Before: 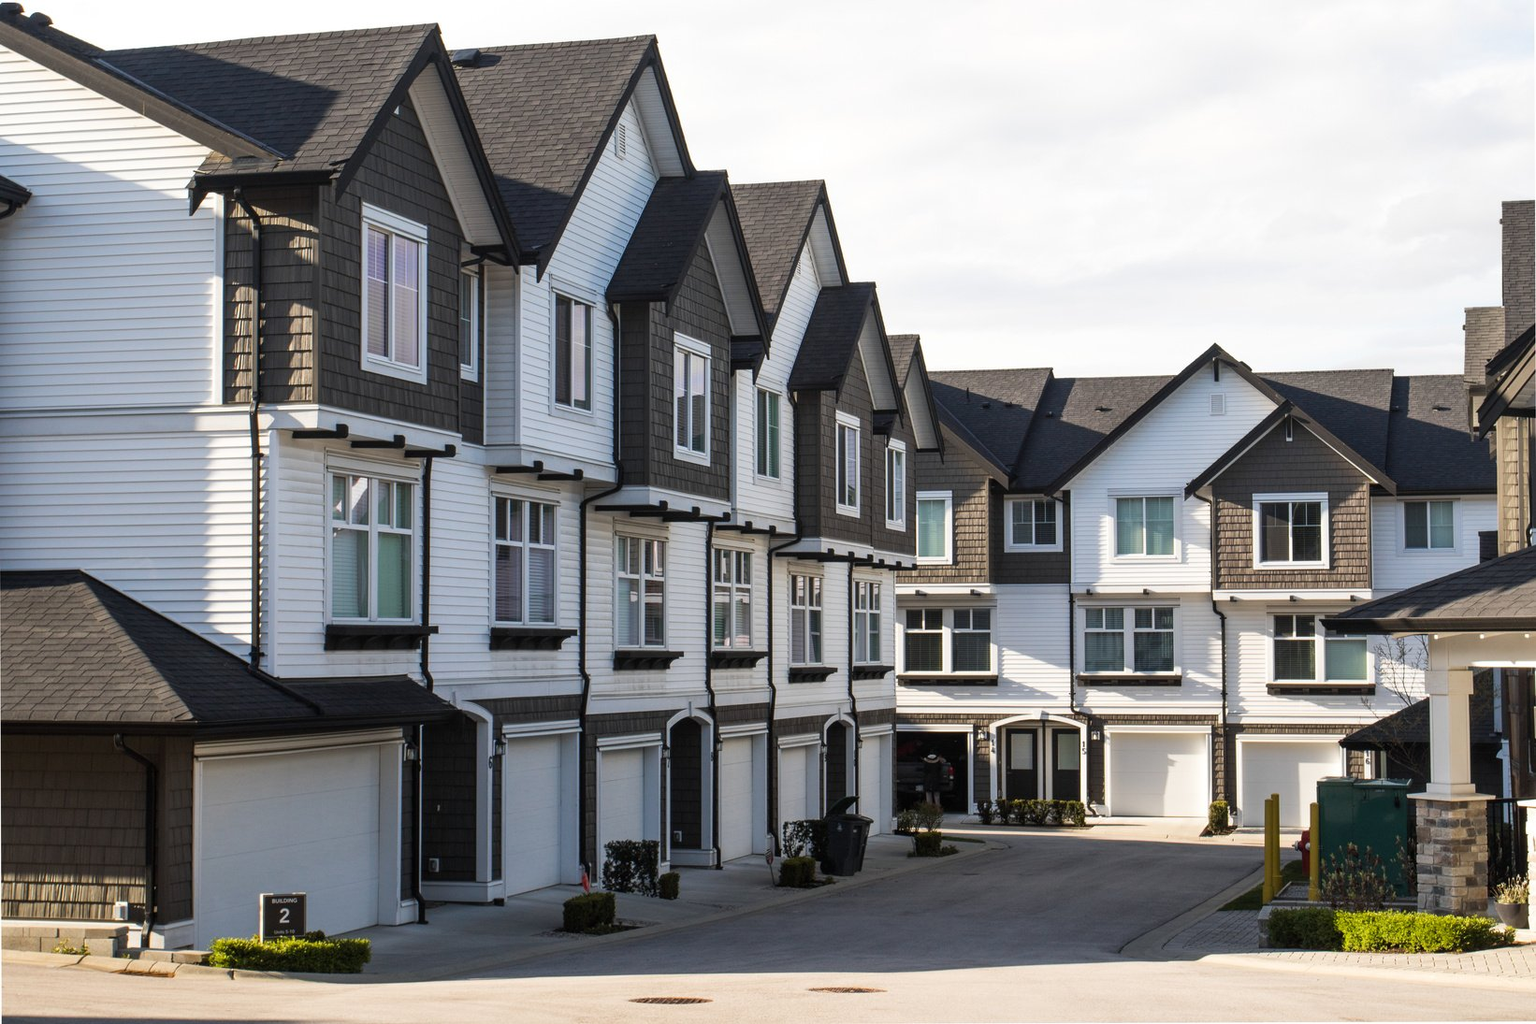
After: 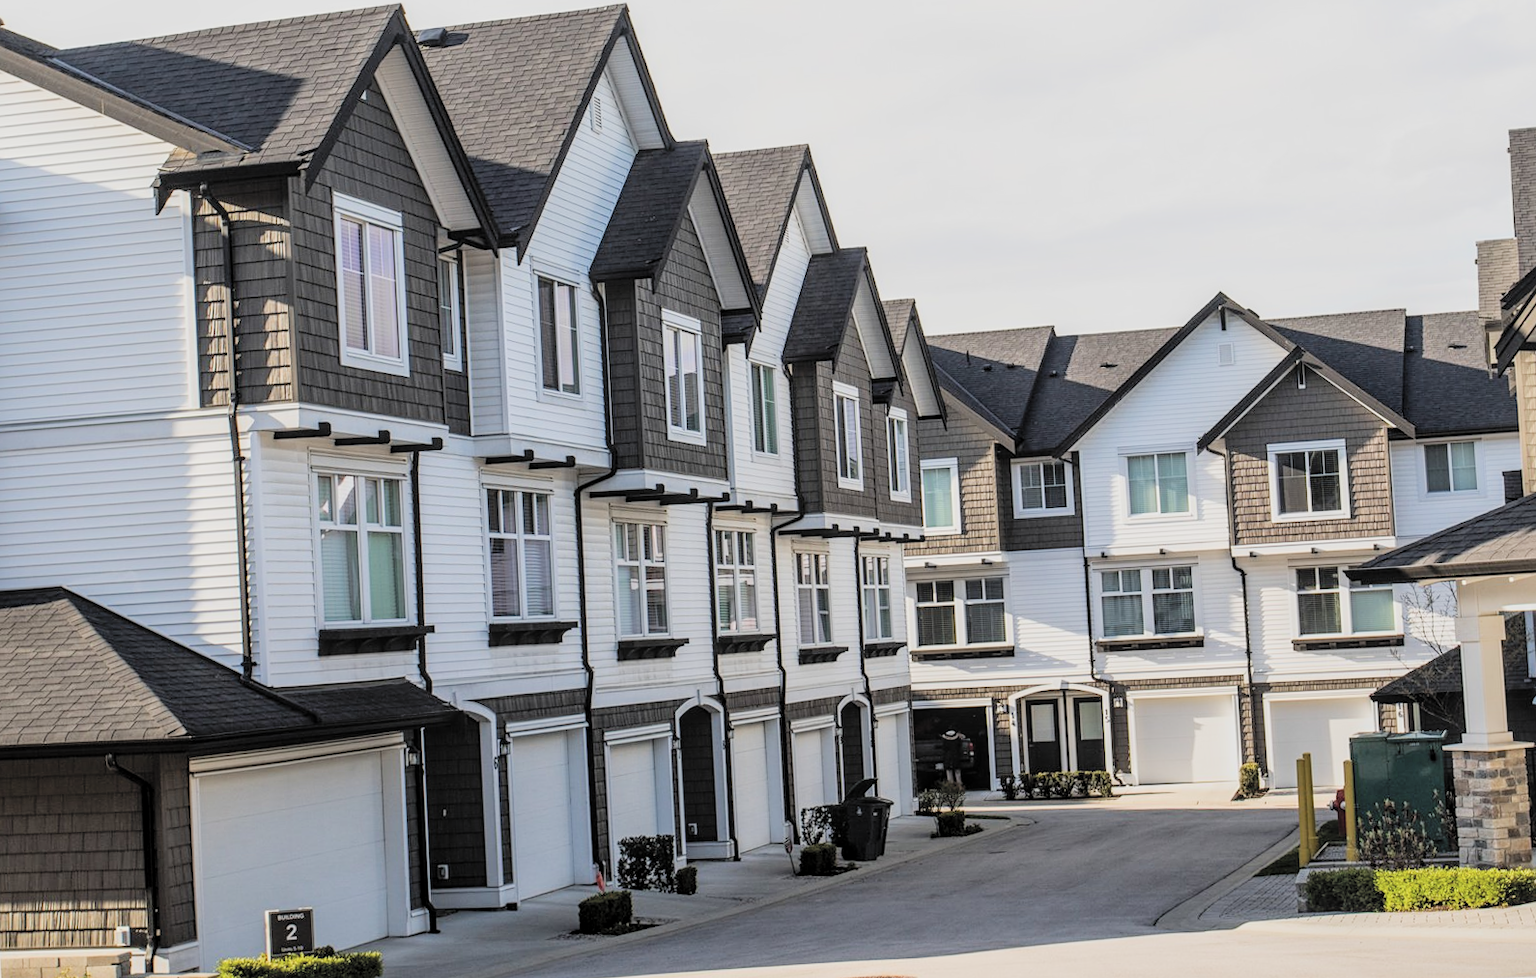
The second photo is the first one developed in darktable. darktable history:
sharpen: amount 0.2
contrast brightness saturation: brightness 0.28
filmic rgb: black relative exposure -7.65 EV, white relative exposure 4.56 EV, hardness 3.61
local contrast: on, module defaults
rotate and perspective: rotation -3°, crop left 0.031, crop right 0.968, crop top 0.07, crop bottom 0.93
